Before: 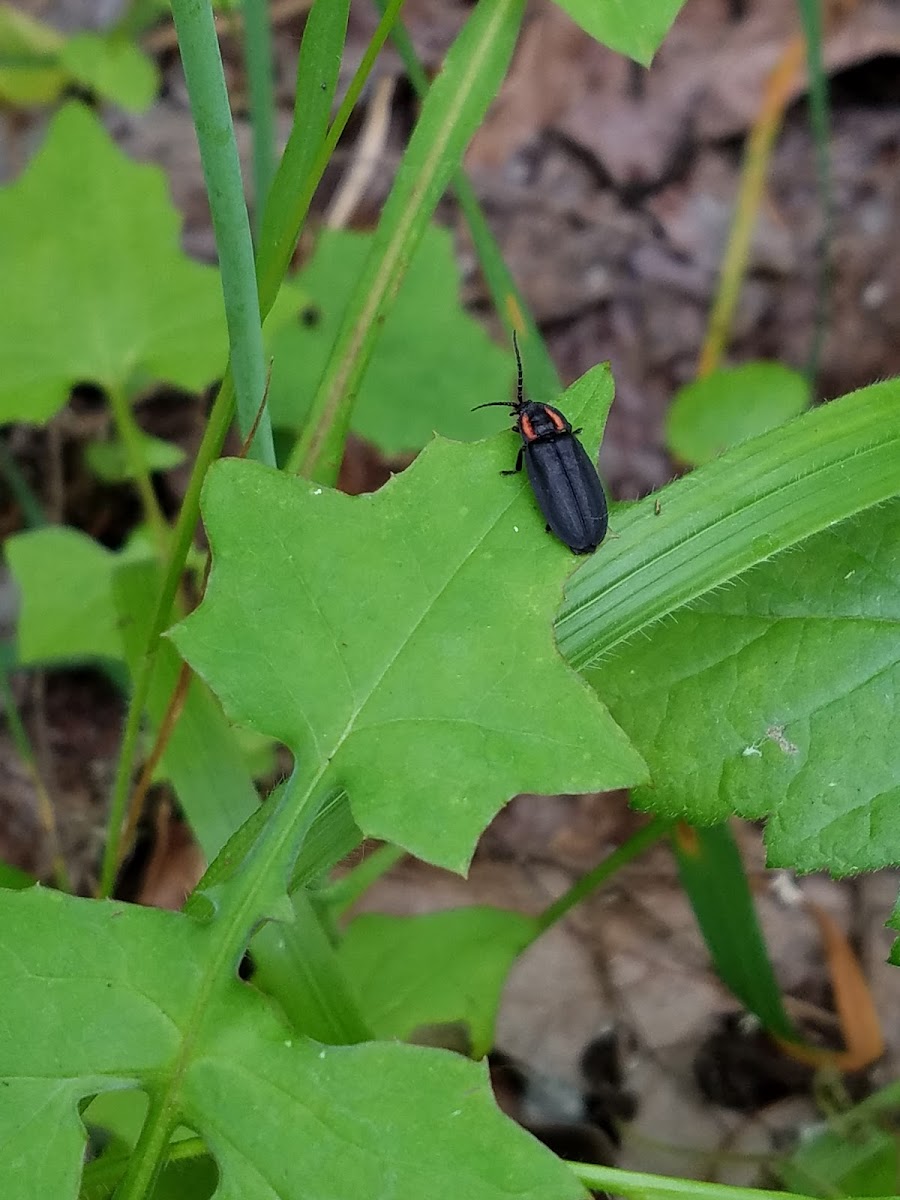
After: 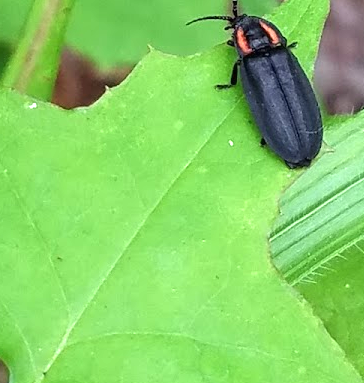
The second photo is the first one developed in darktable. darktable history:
crop: left 31.751%, top 32.172%, right 27.8%, bottom 35.83%
exposure: black level correction 0, exposure 1 EV, compensate exposure bias true, compensate highlight preservation false
